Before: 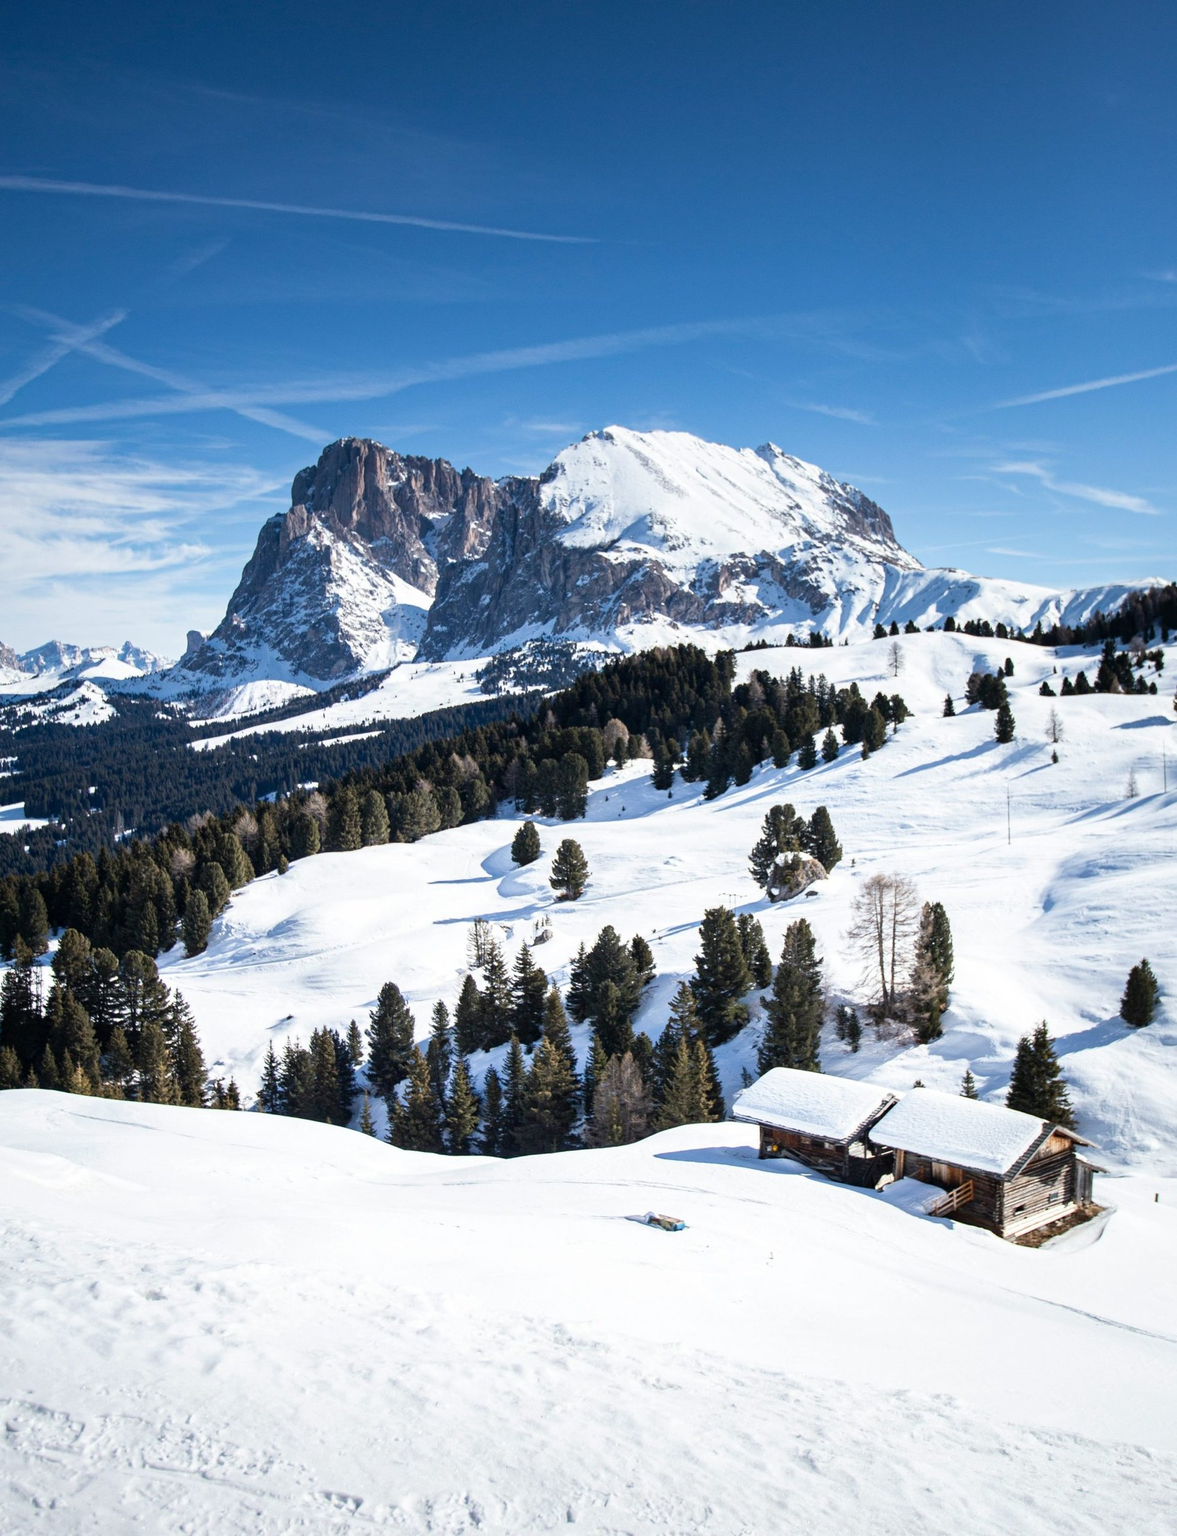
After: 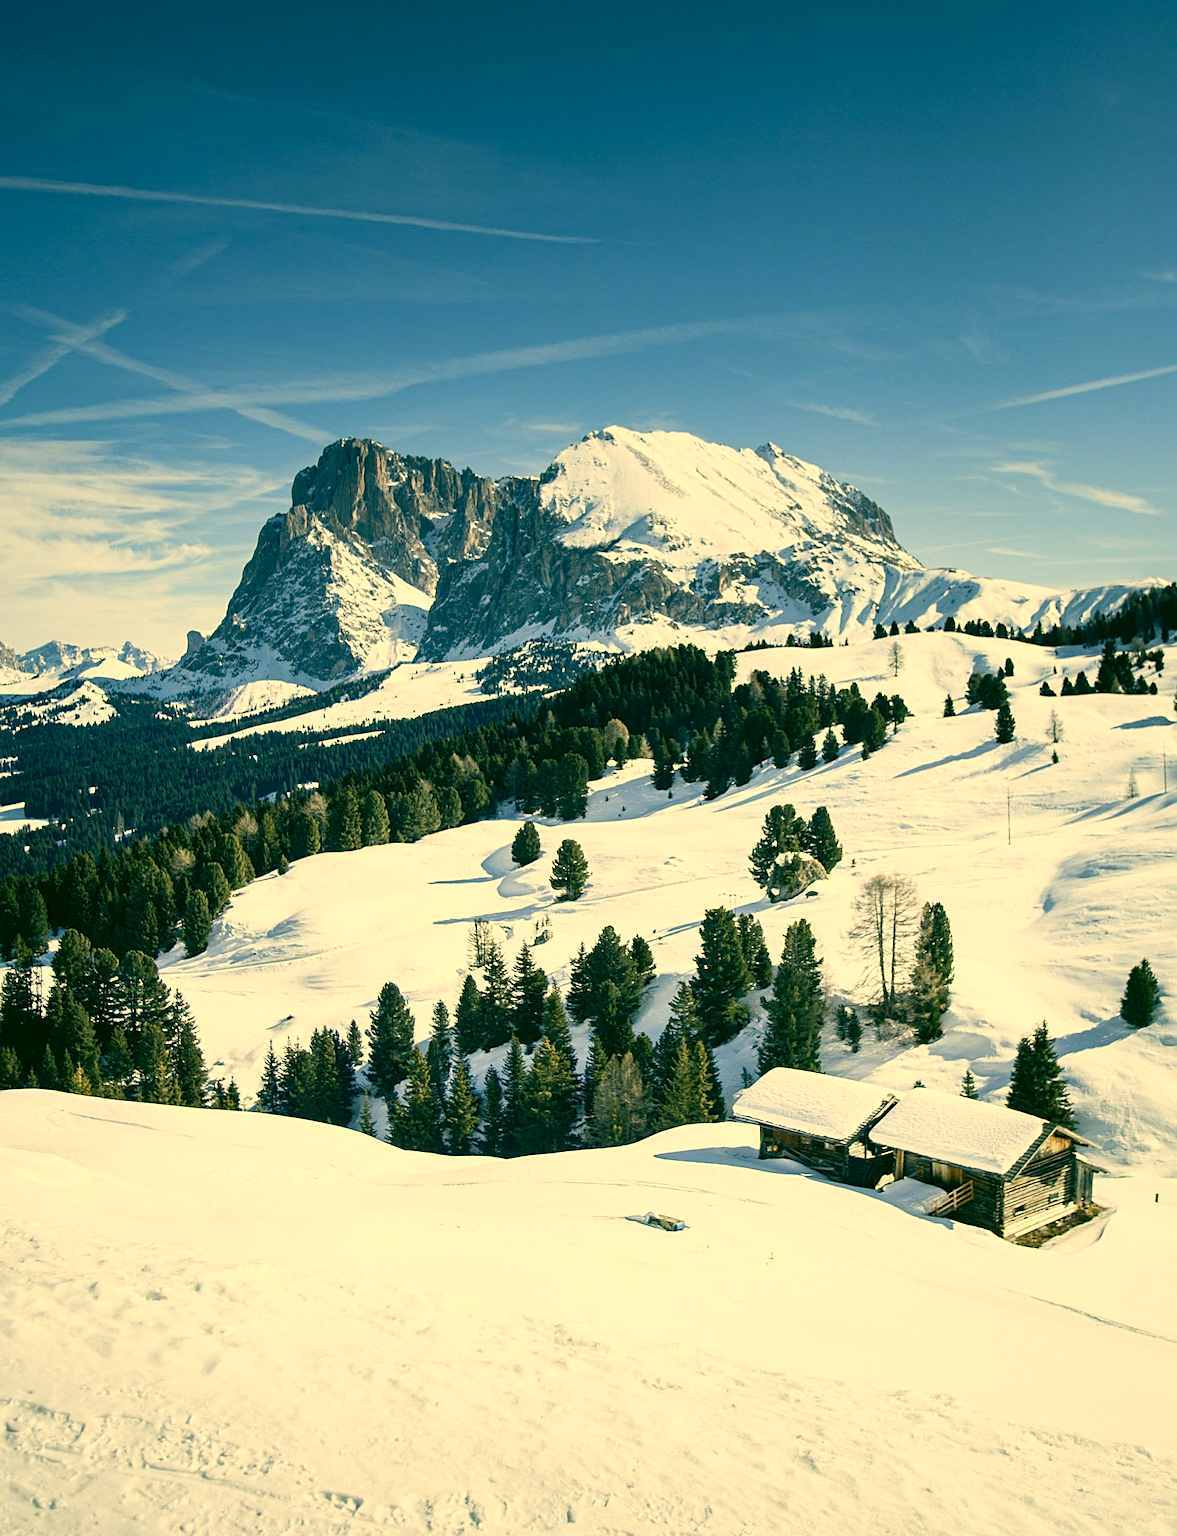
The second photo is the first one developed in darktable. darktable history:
color correction: highlights a* 5.62, highlights b* 33.57, shadows a* -25.86, shadows b* 4.02
sharpen: on, module defaults
